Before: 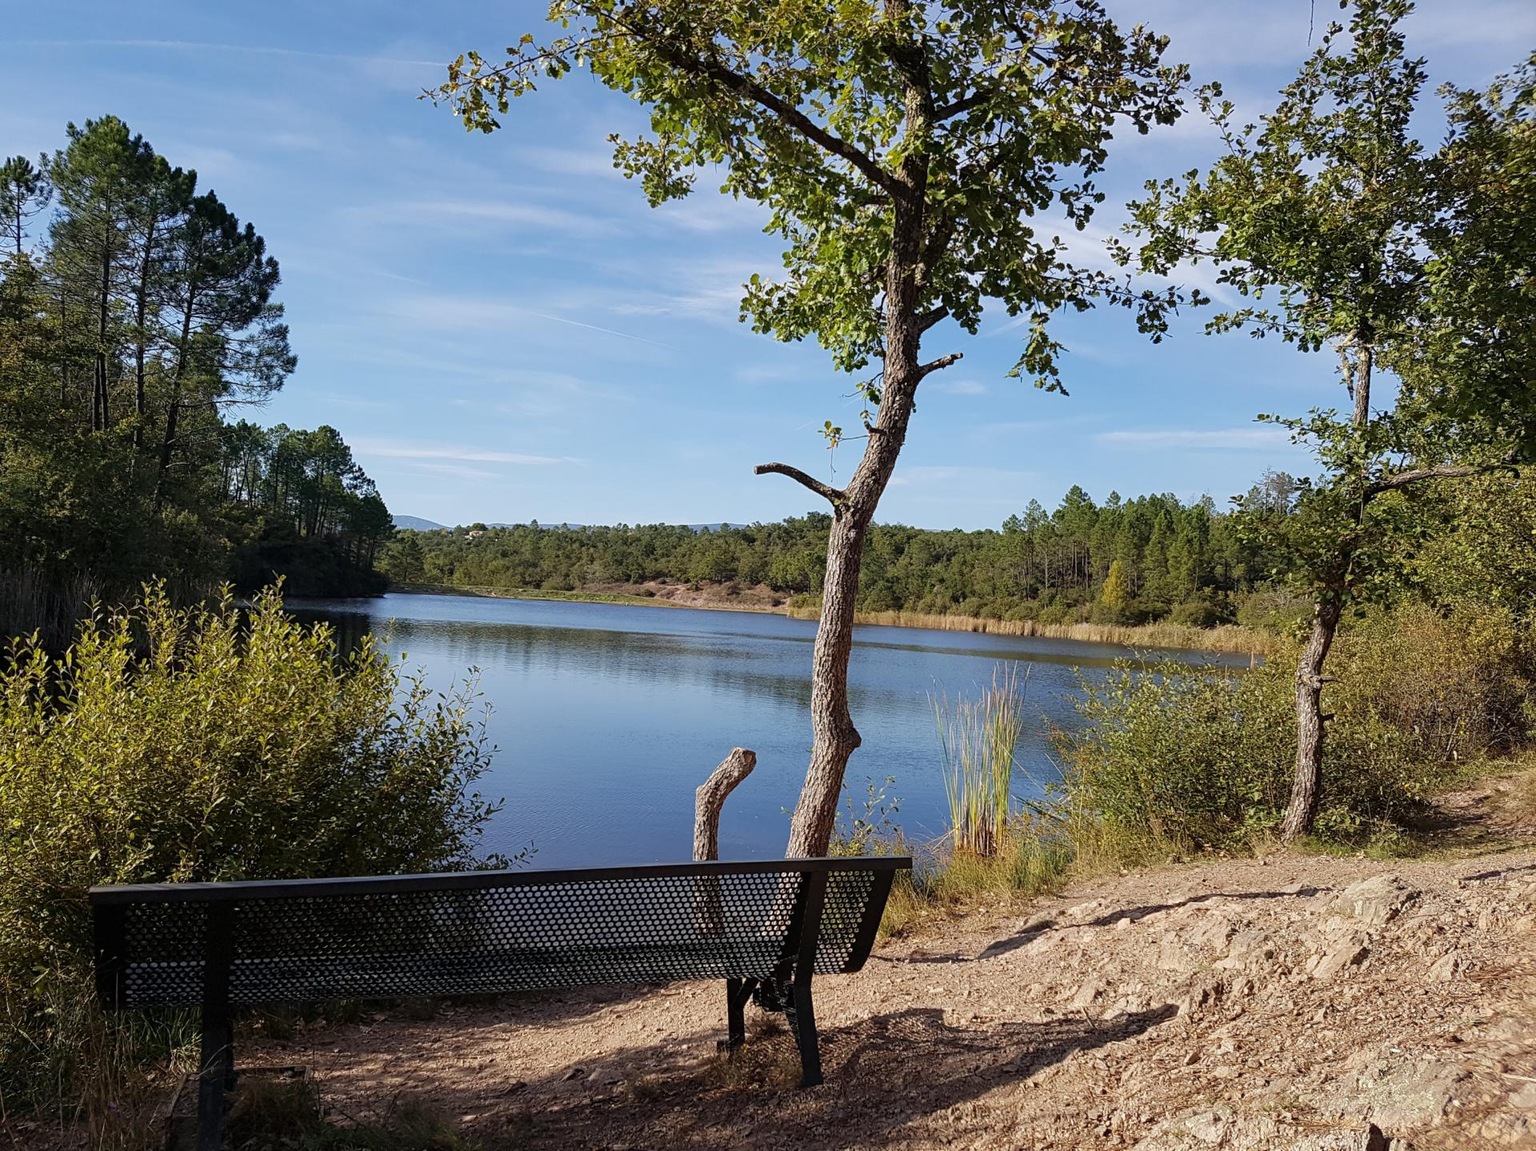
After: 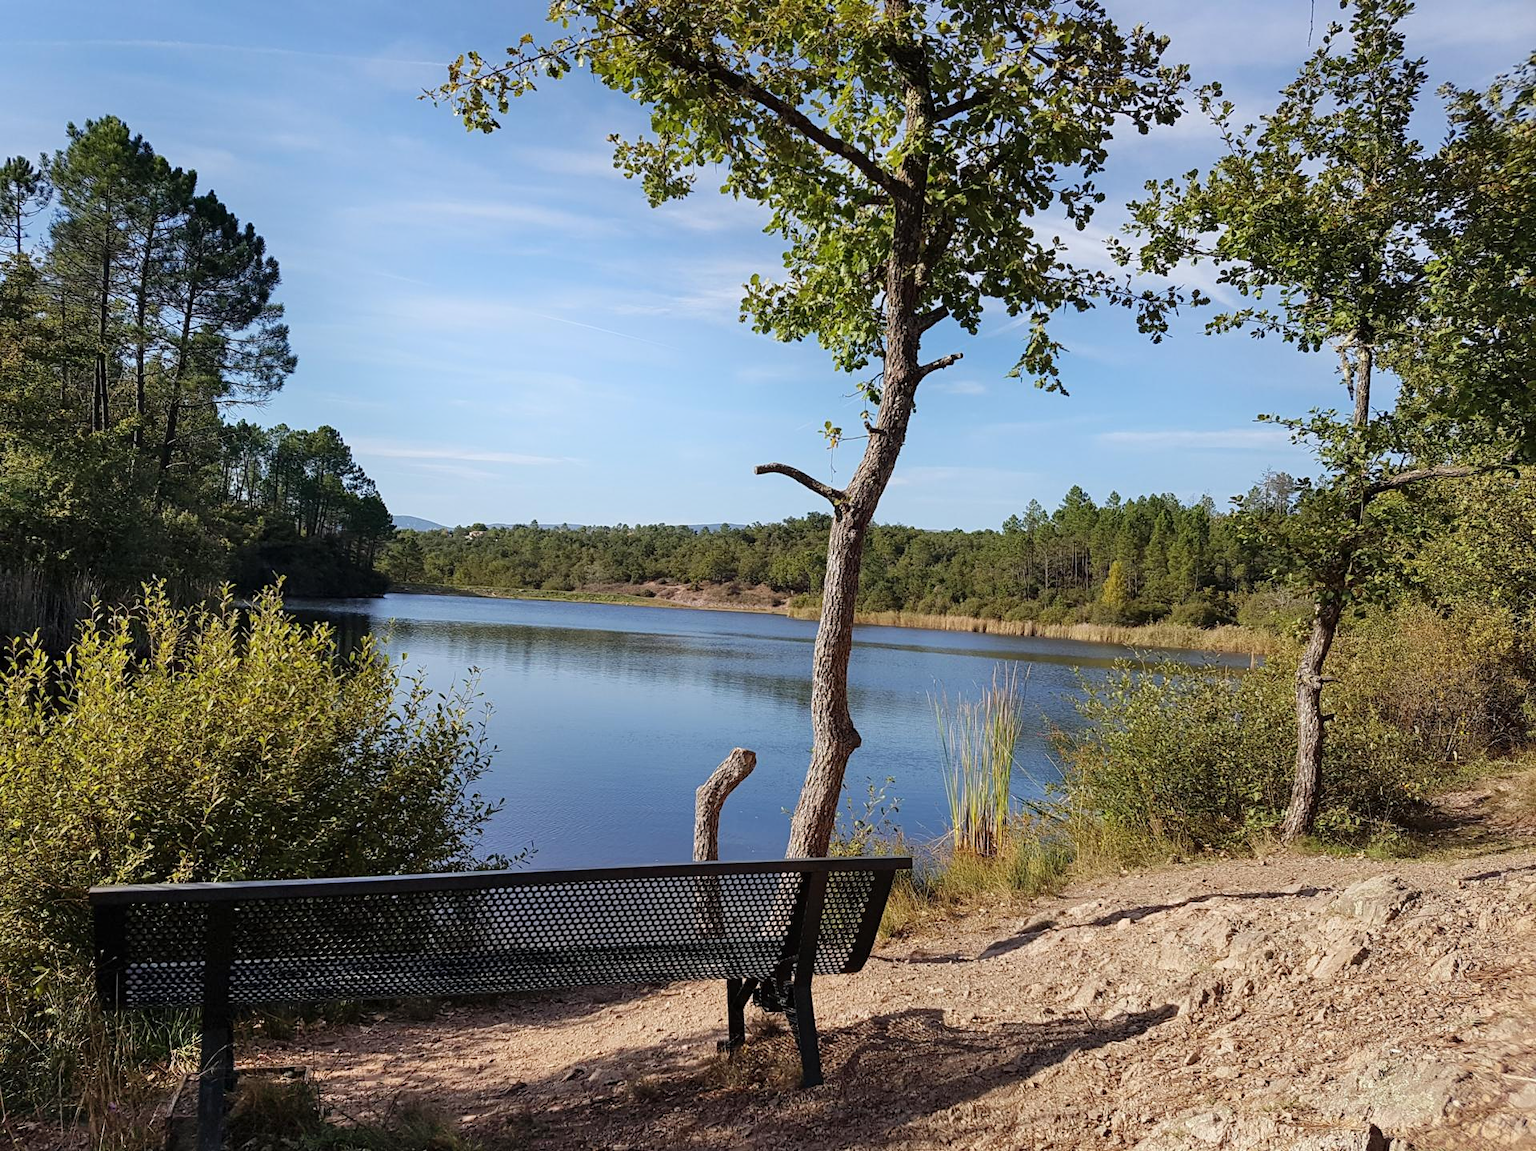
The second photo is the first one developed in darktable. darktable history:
shadows and highlights: highlights 70.7, soften with gaussian
